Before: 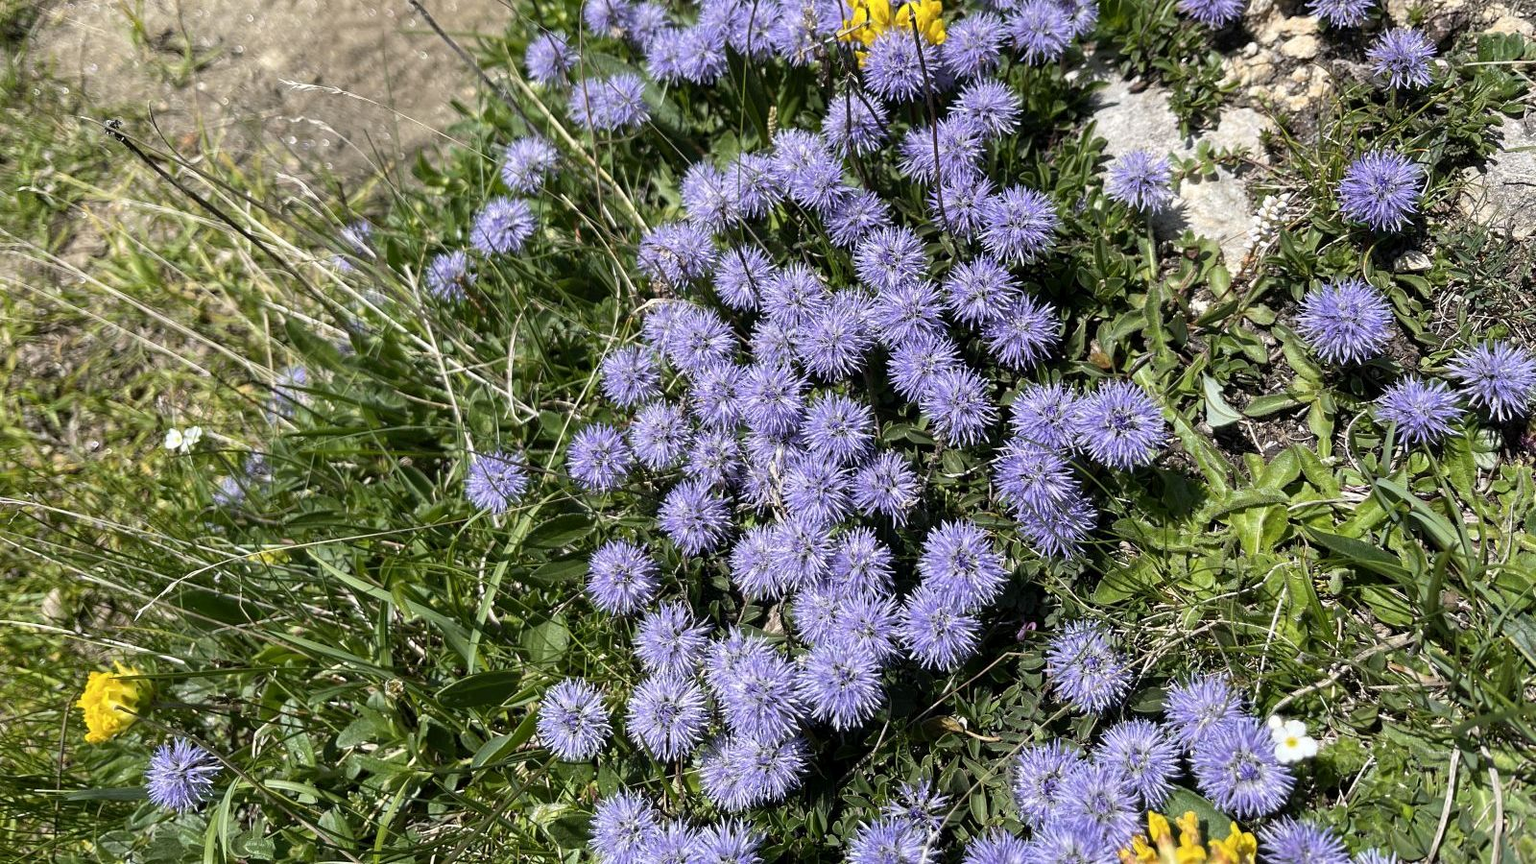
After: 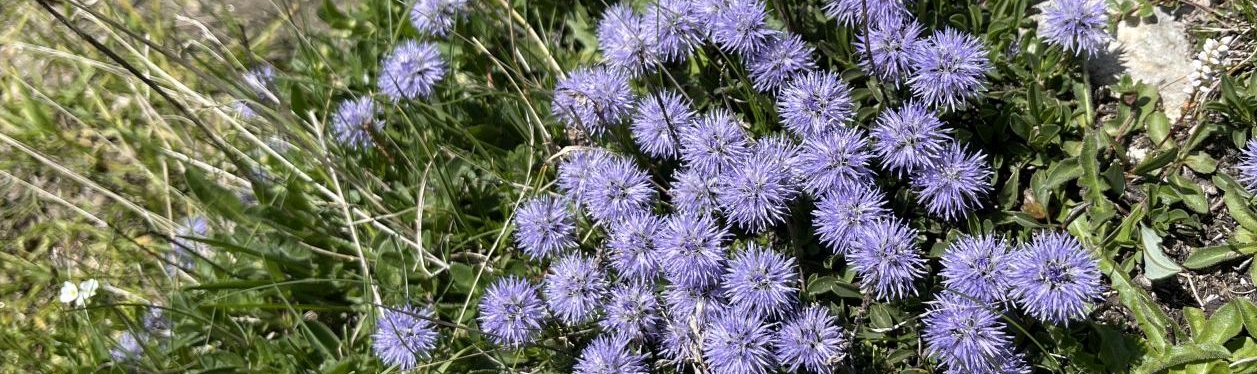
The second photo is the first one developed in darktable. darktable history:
crop: left 7.036%, top 18.398%, right 14.379%, bottom 40.043%
tone equalizer: on, module defaults
